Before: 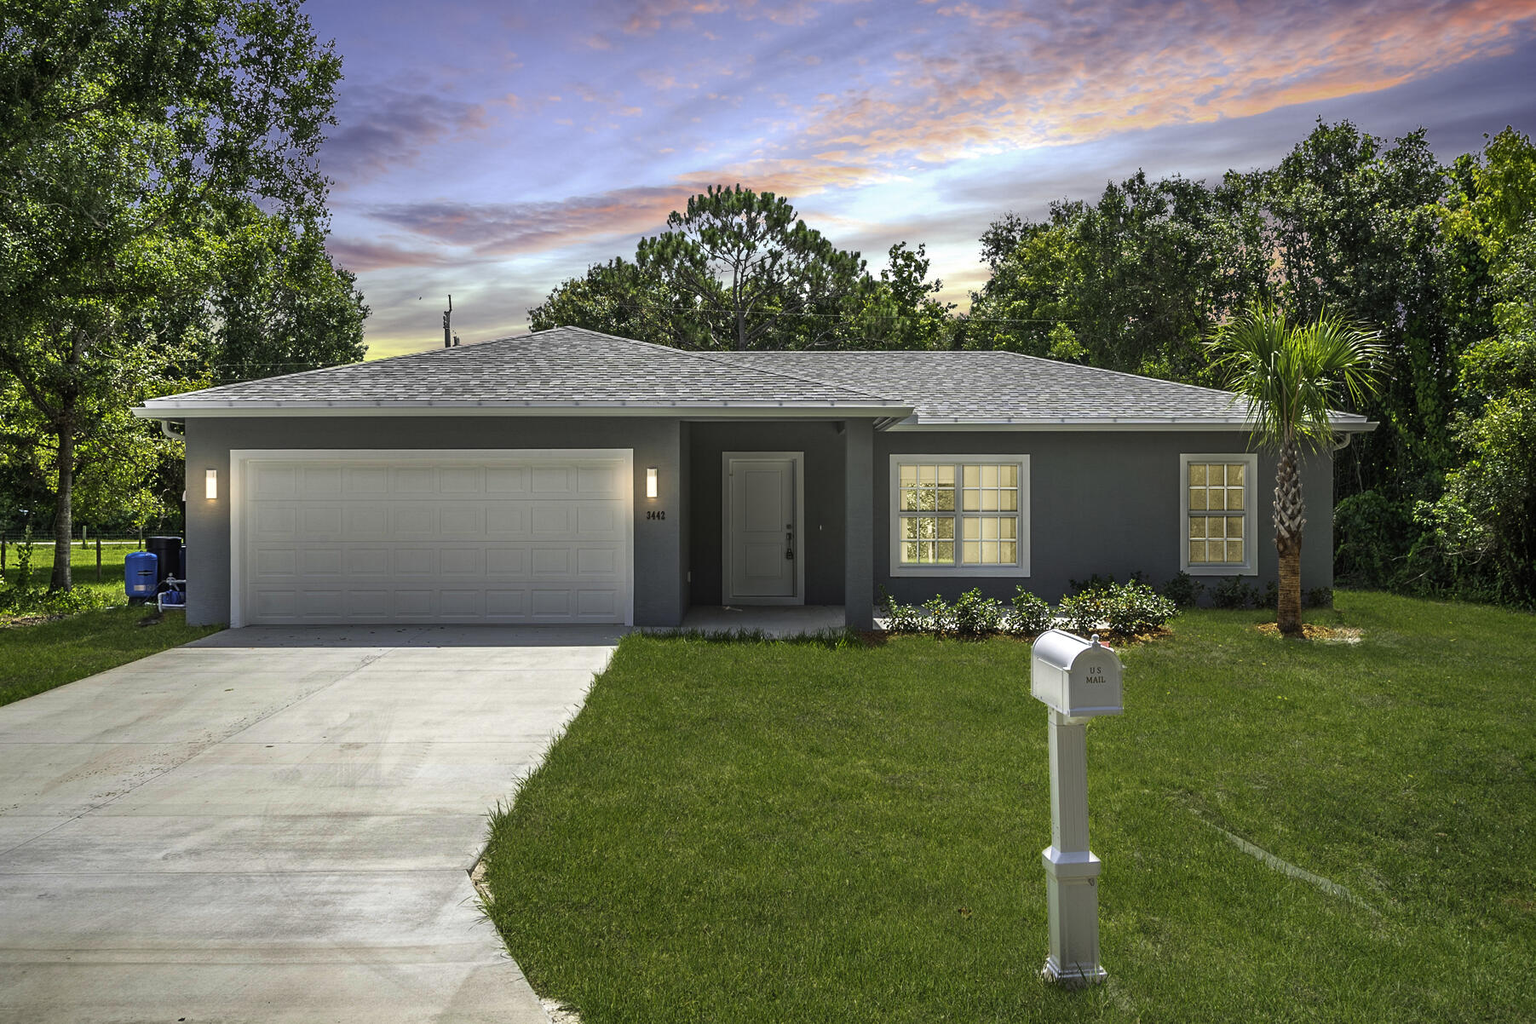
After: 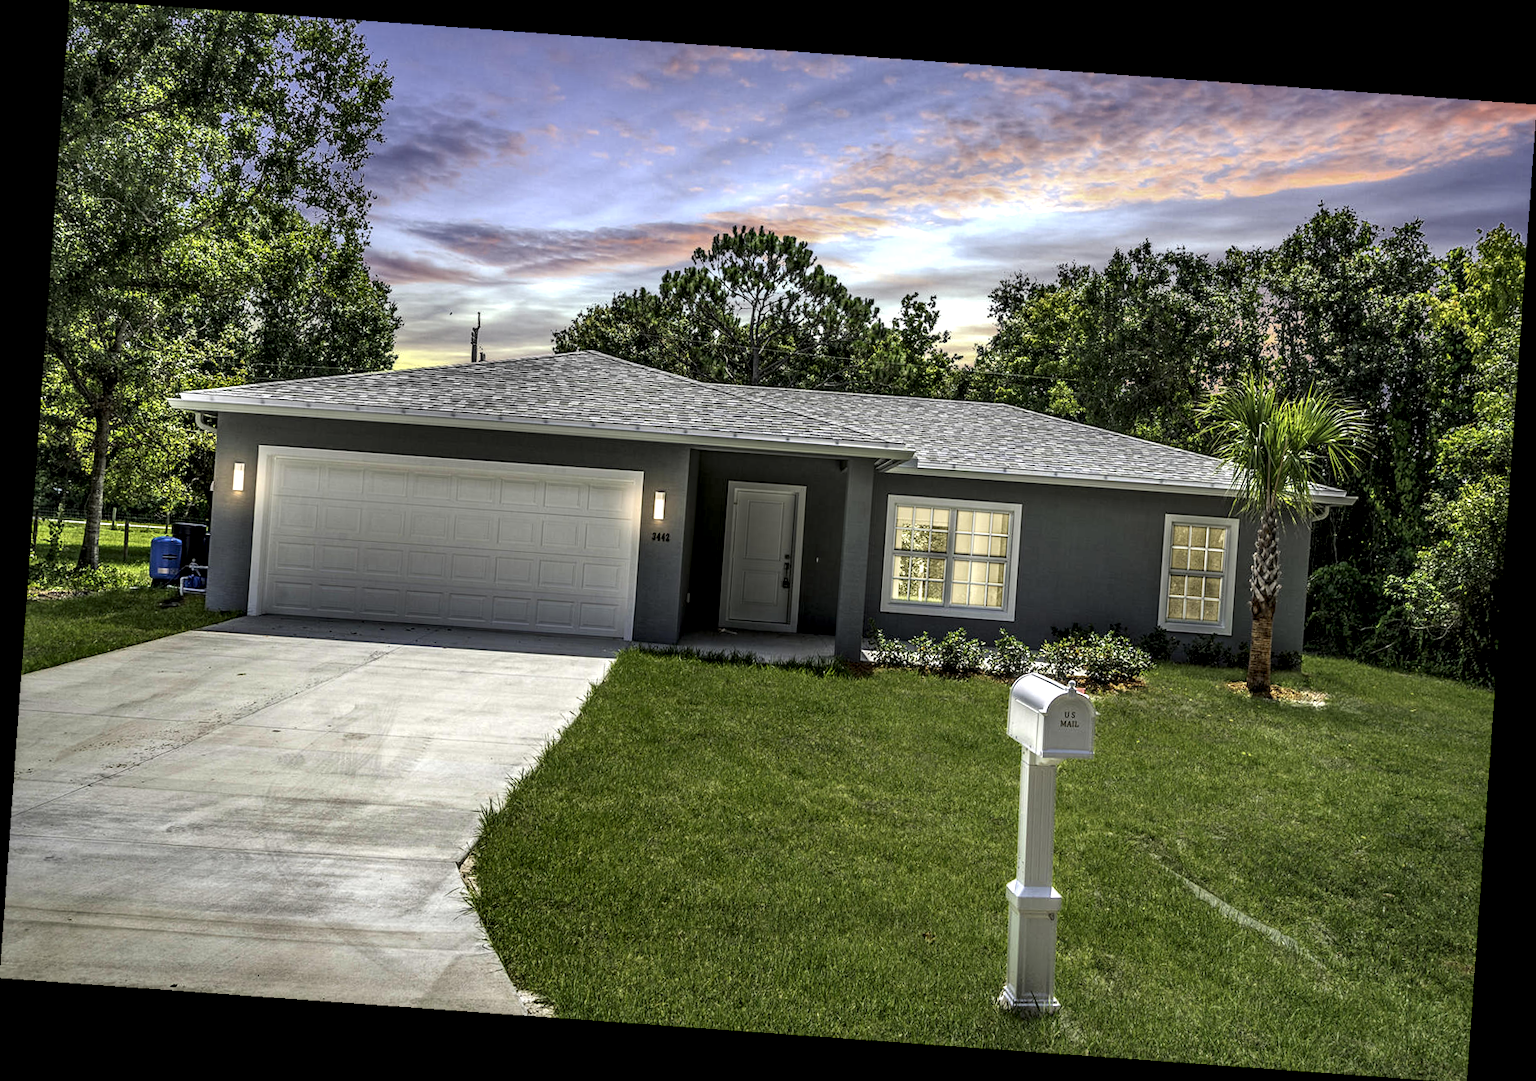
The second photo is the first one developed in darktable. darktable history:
local contrast: highlights 20%, shadows 70%, detail 170%
rotate and perspective: rotation 4.1°, automatic cropping off
